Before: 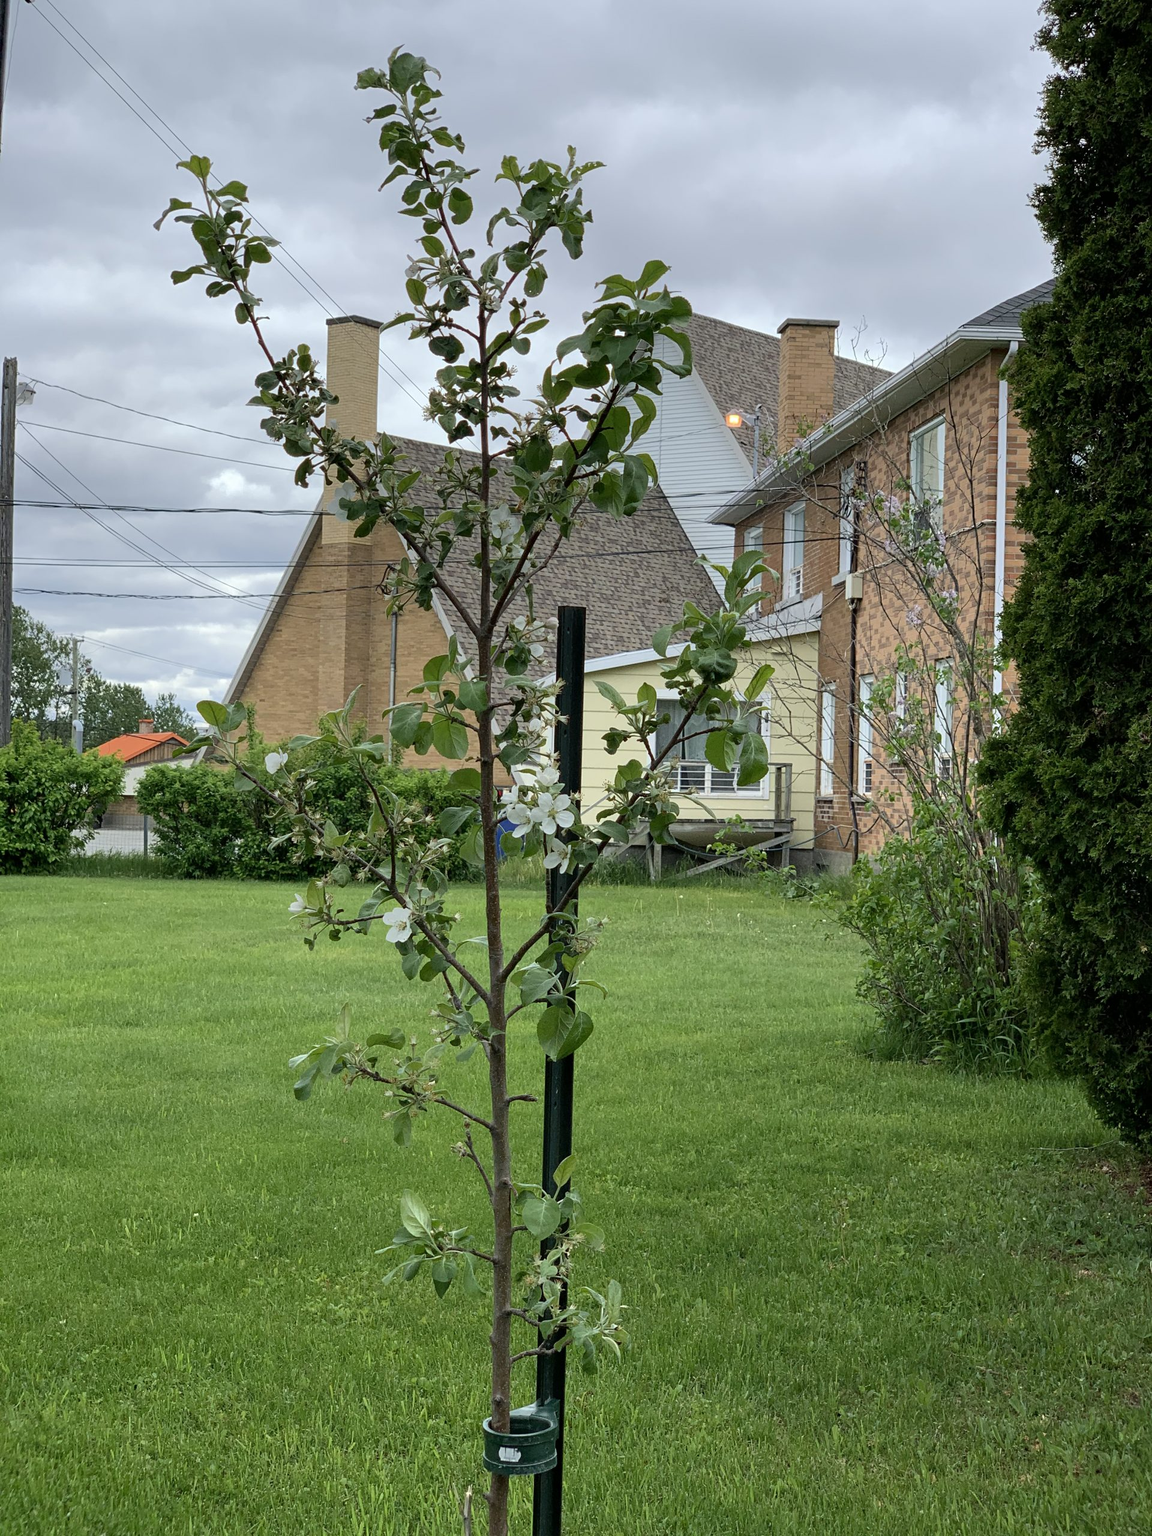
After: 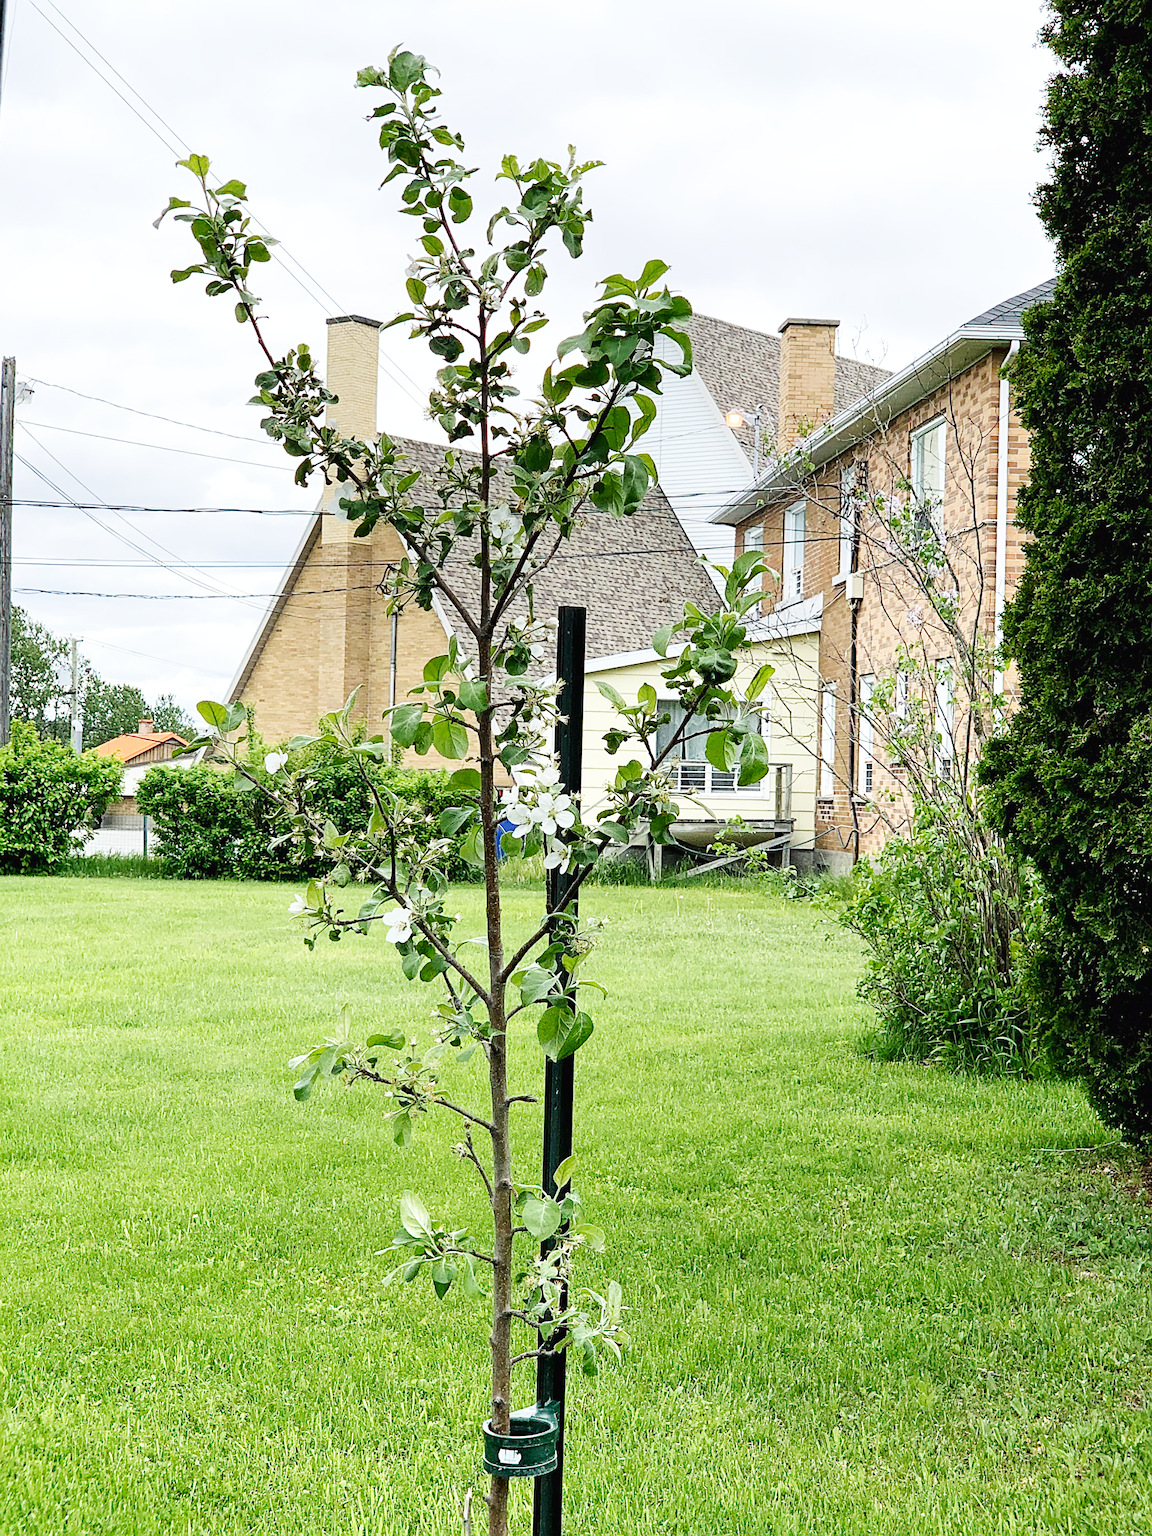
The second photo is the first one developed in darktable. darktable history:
sharpen: on, module defaults
base curve: curves: ch0 [(0, 0.003) (0.001, 0.002) (0.006, 0.004) (0.02, 0.022) (0.048, 0.086) (0.094, 0.234) (0.162, 0.431) (0.258, 0.629) (0.385, 0.8) (0.548, 0.918) (0.751, 0.988) (1, 1)], preserve colors none
lens correction: scale 1, crop 1, focal 35, aperture 7.1, distance 1000, camera "Canon EOS 6D", lens "Sigma 35mm f/1.4 DG HSM"
